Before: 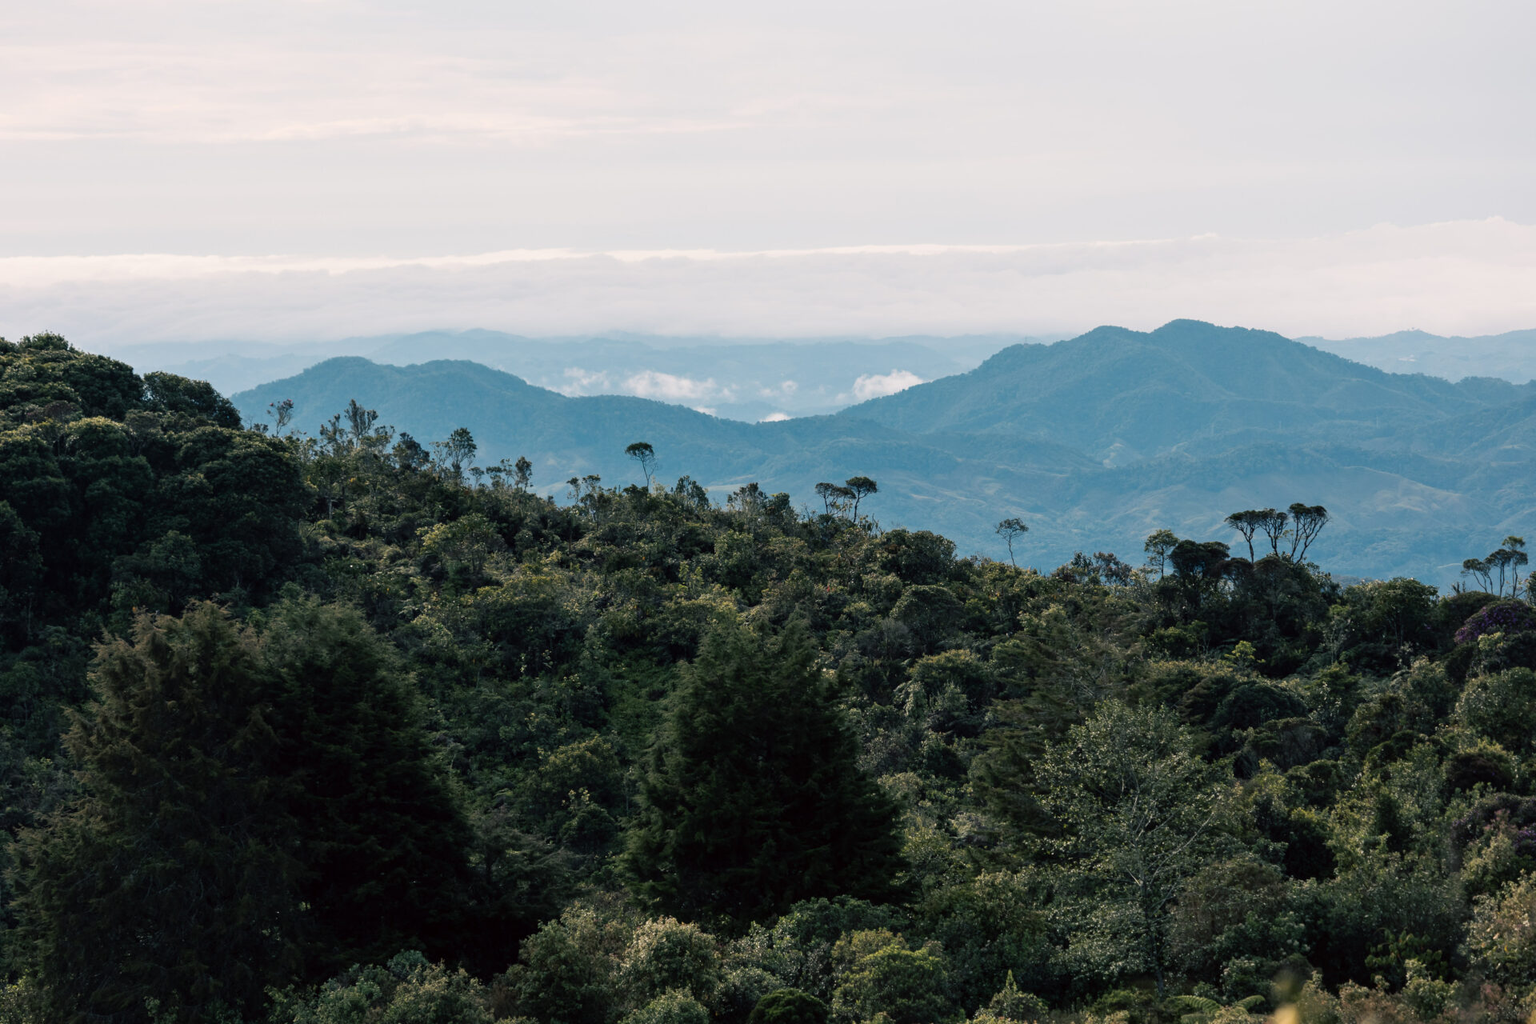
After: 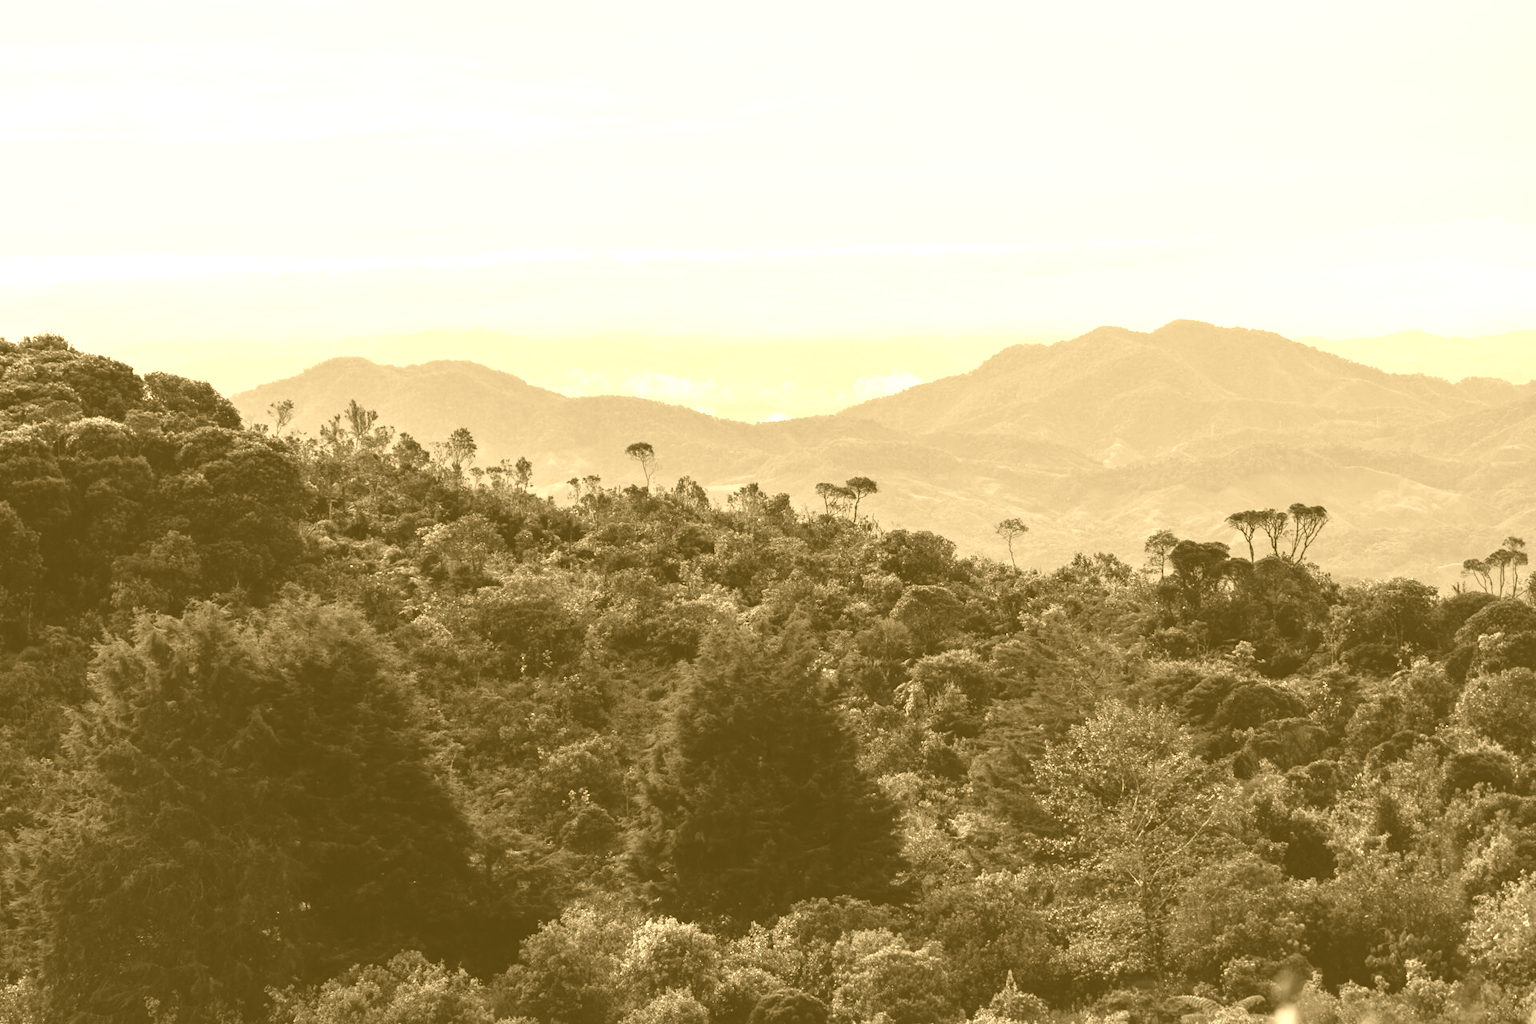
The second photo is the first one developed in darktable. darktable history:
color correction: saturation 3
colorize: hue 36°, source mix 100%
